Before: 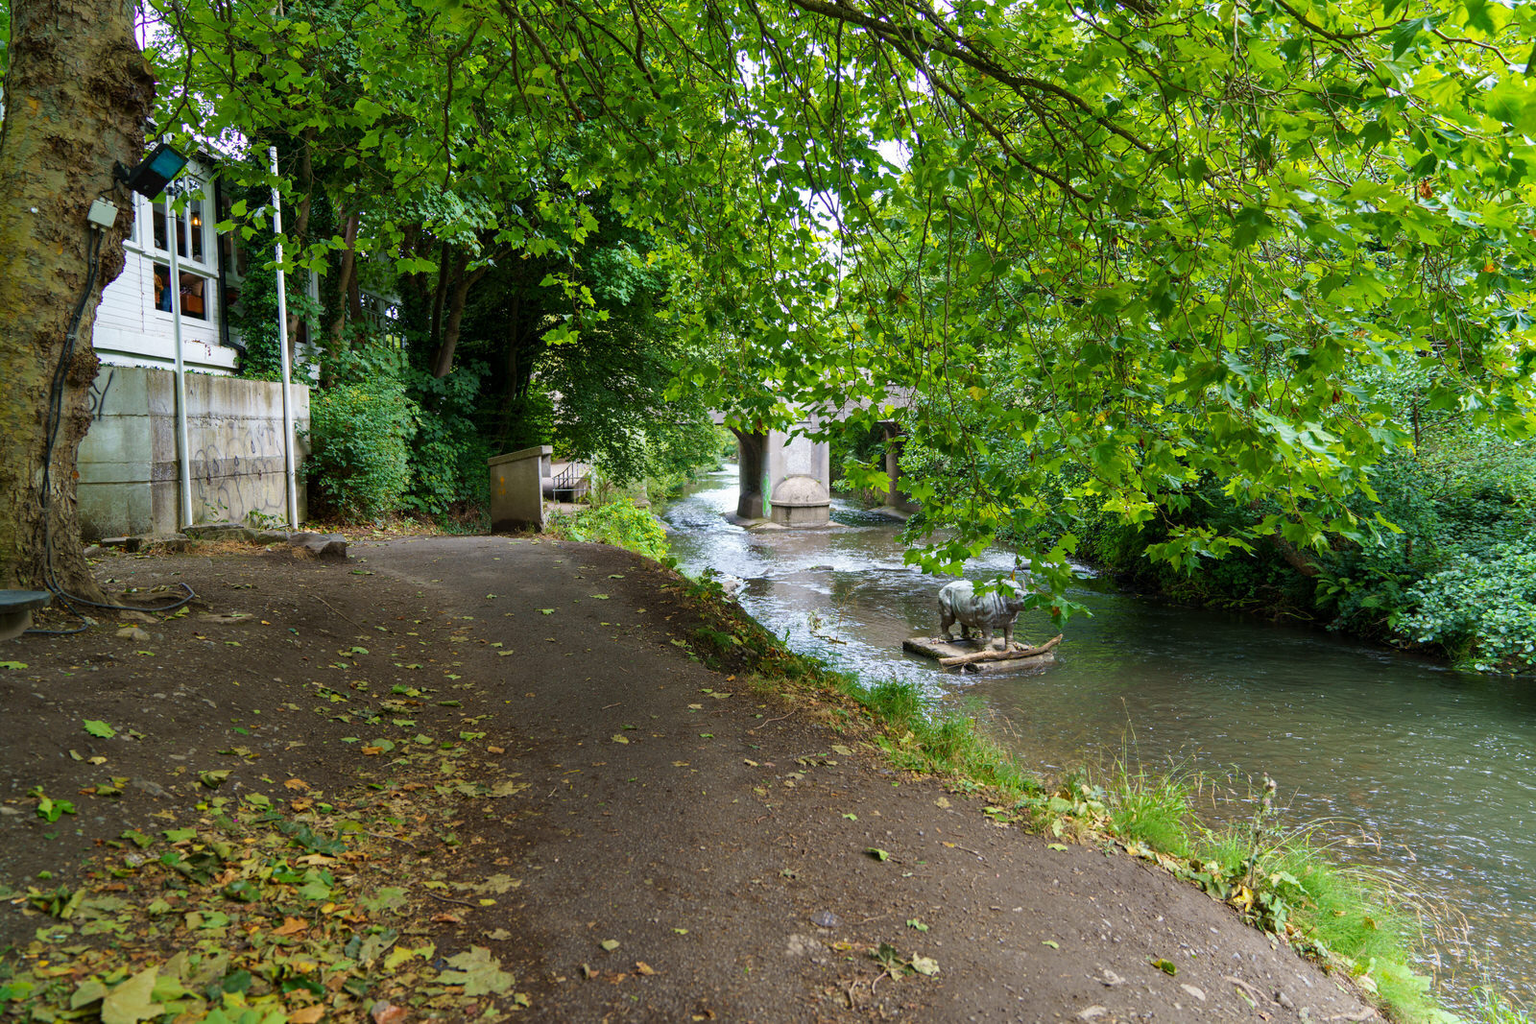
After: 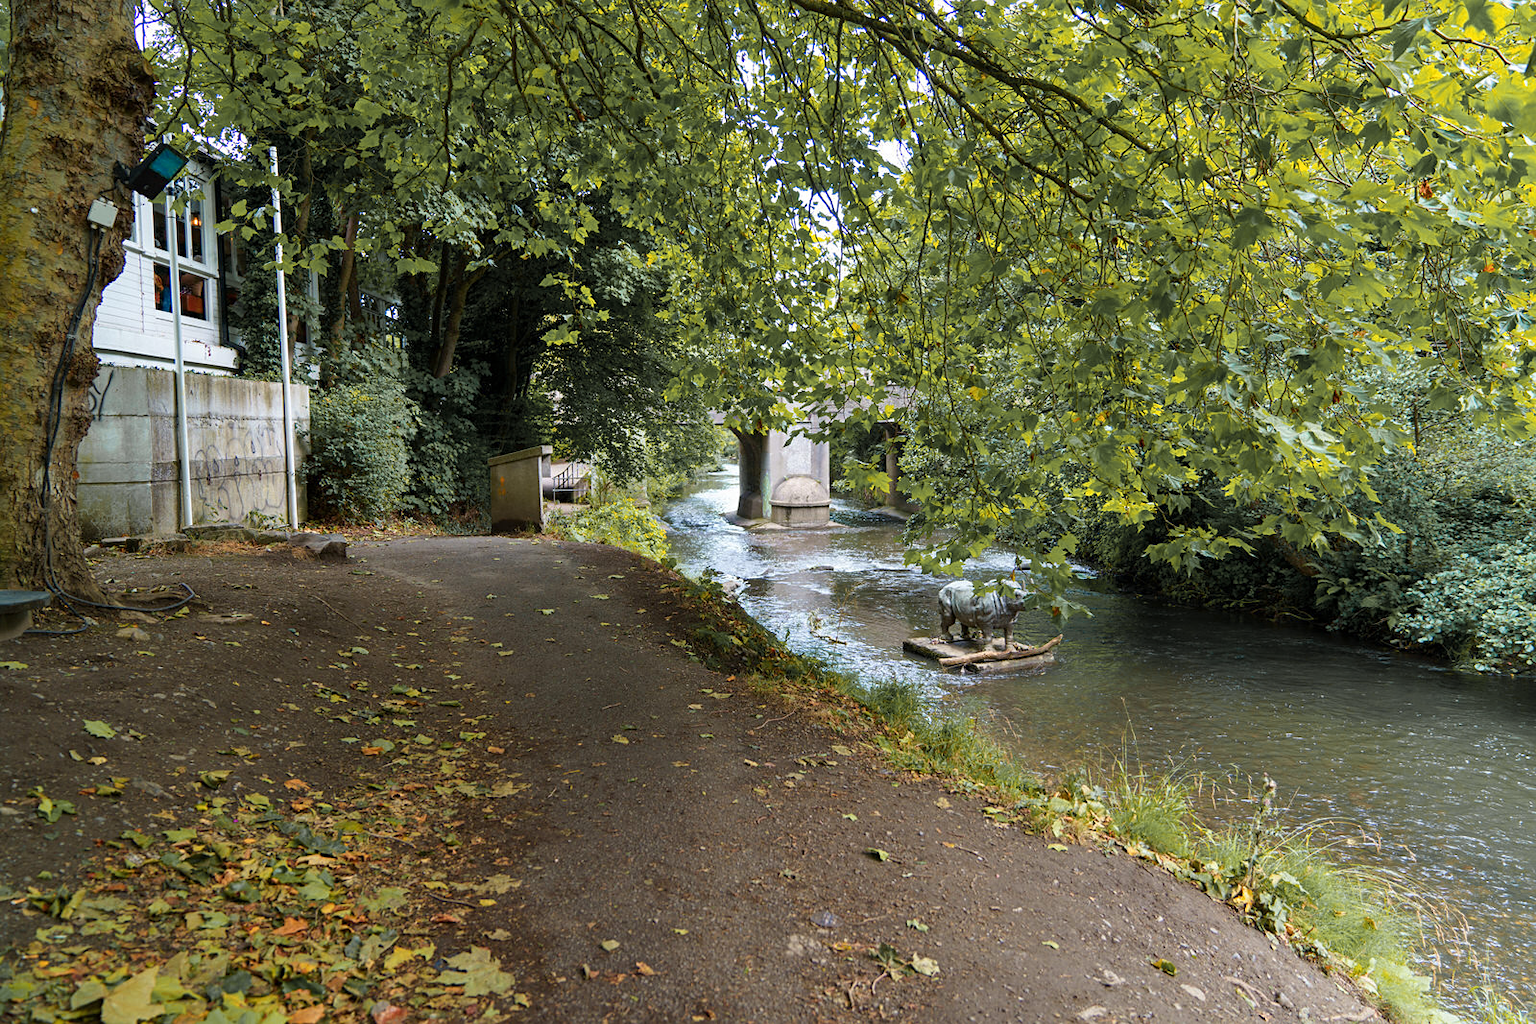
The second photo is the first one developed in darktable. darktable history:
color zones: curves: ch1 [(0.29, 0.492) (0.373, 0.185) (0.509, 0.481)]; ch2 [(0.25, 0.462) (0.749, 0.457)]
sharpen: amount 0.2
